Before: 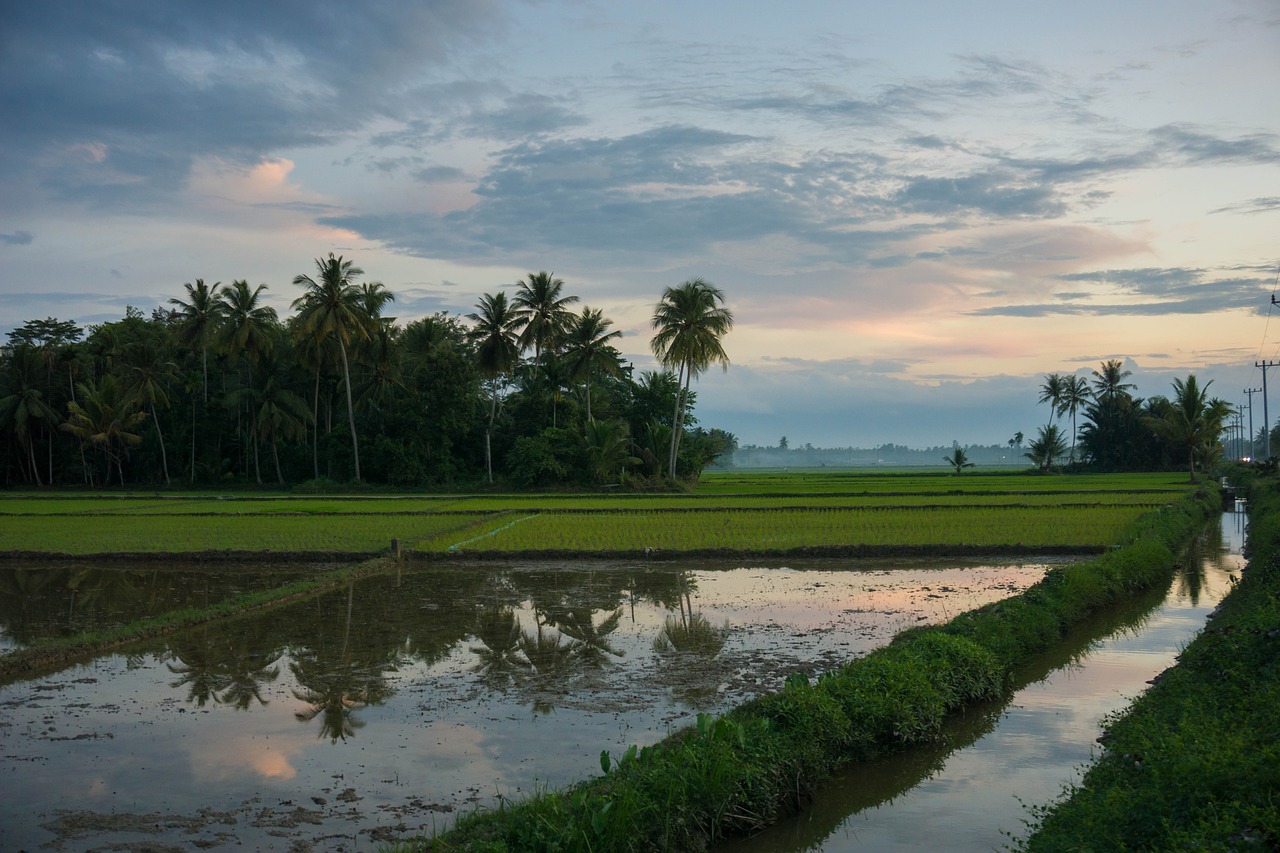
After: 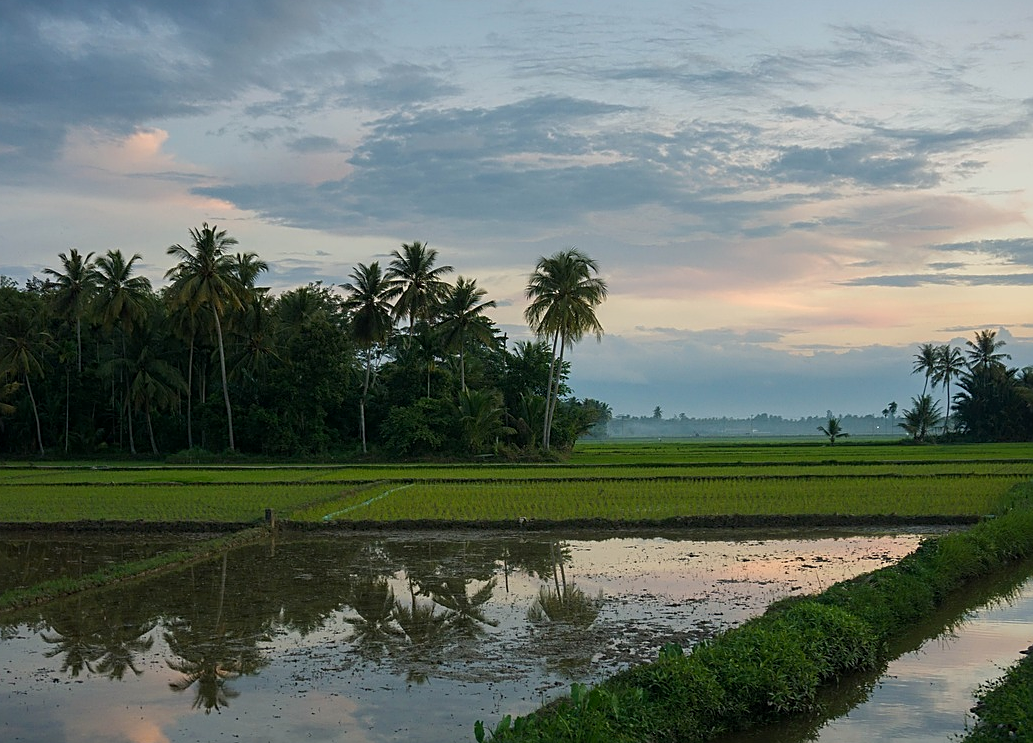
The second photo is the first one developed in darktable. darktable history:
exposure: black level correction 0.001, compensate exposure bias true, compensate highlight preservation false
sharpen: on, module defaults
crop: left 9.916%, top 3.558%, right 9.306%, bottom 9.312%
contrast equalizer: octaves 7, y [[0.5, 0.5, 0.472, 0.5, 0.5, 0.5], [0.5 ×6], [0.5 ×6], [0 ×6], [0 ×6]], mix 0.763
